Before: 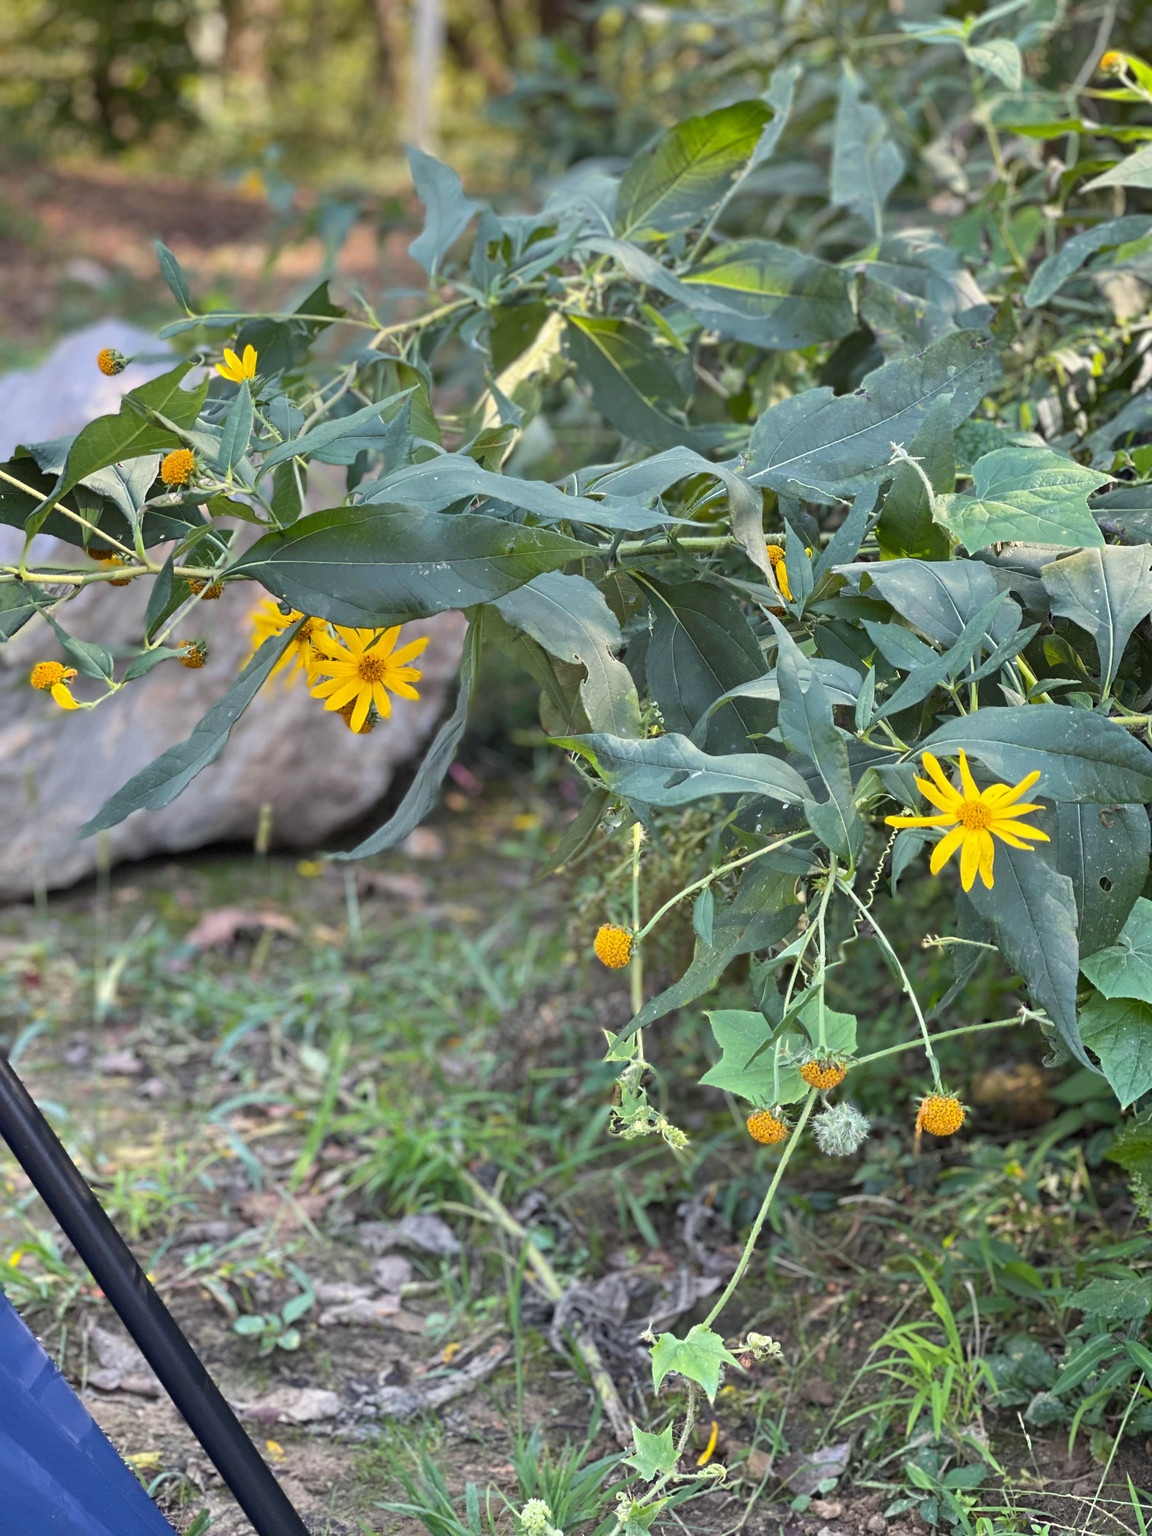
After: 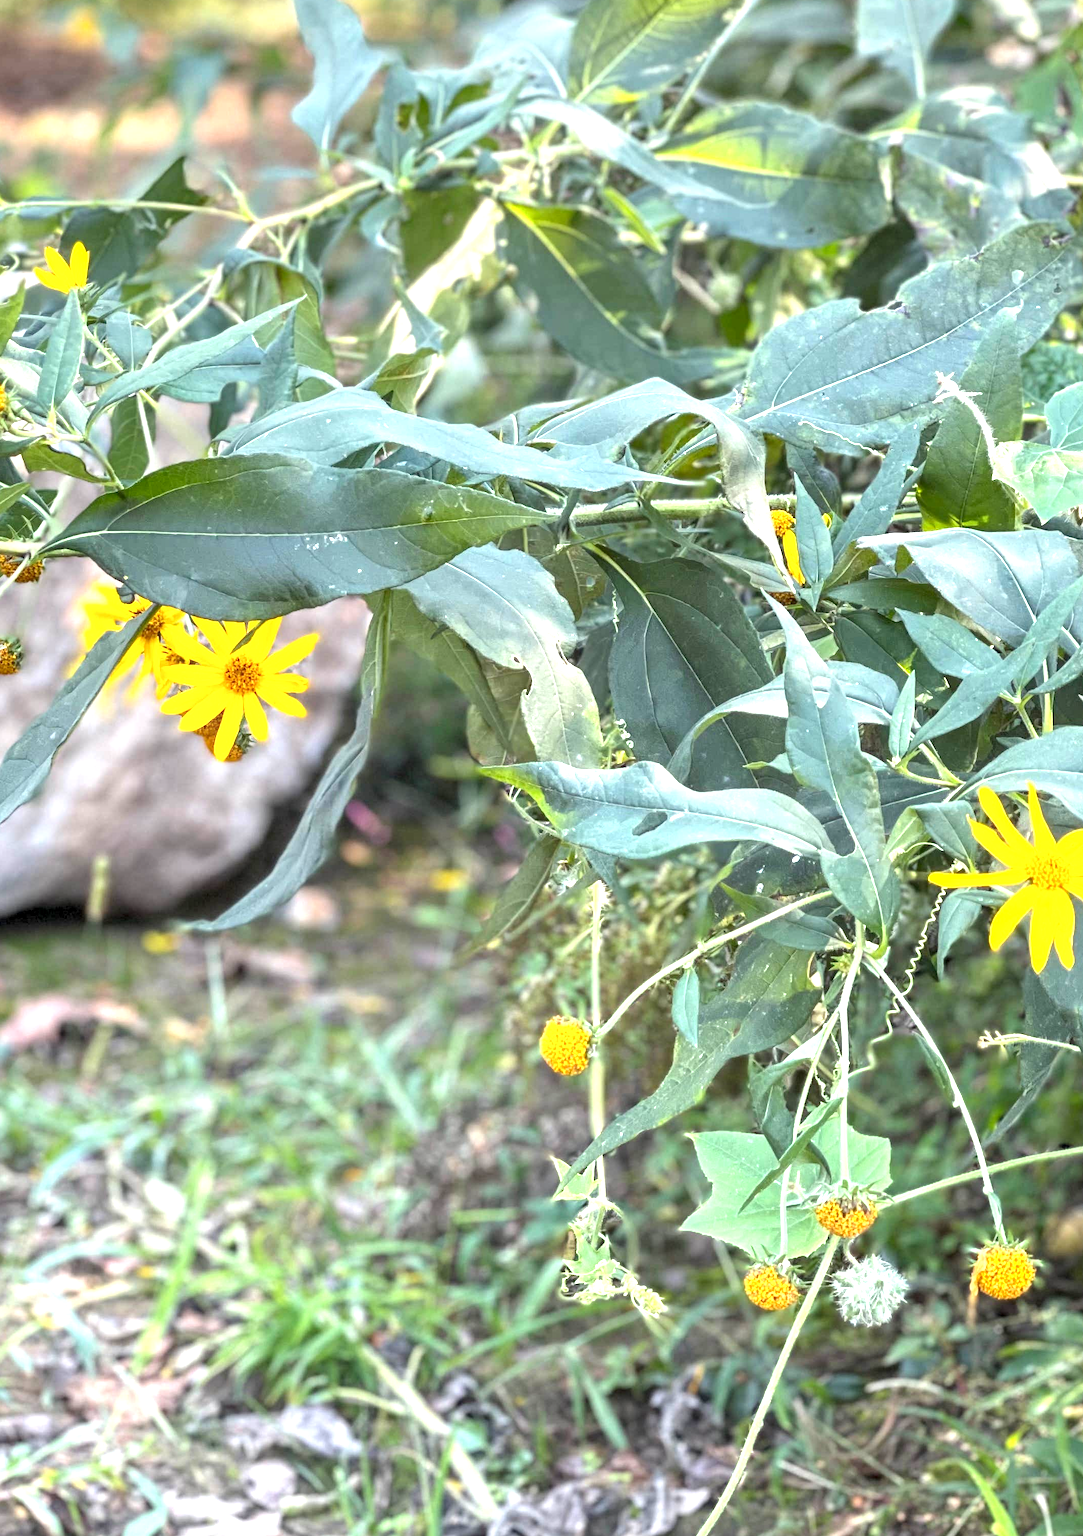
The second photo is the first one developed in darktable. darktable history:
local contrast: on, module defaults
exposure: black level correction 0.001, exposure 1.129 EV, compensate exposure bias true, compensate highlight preservation false
crop and rotate: left 16.588%, top 10.675%, right 13.046%, bottom 14.499%
